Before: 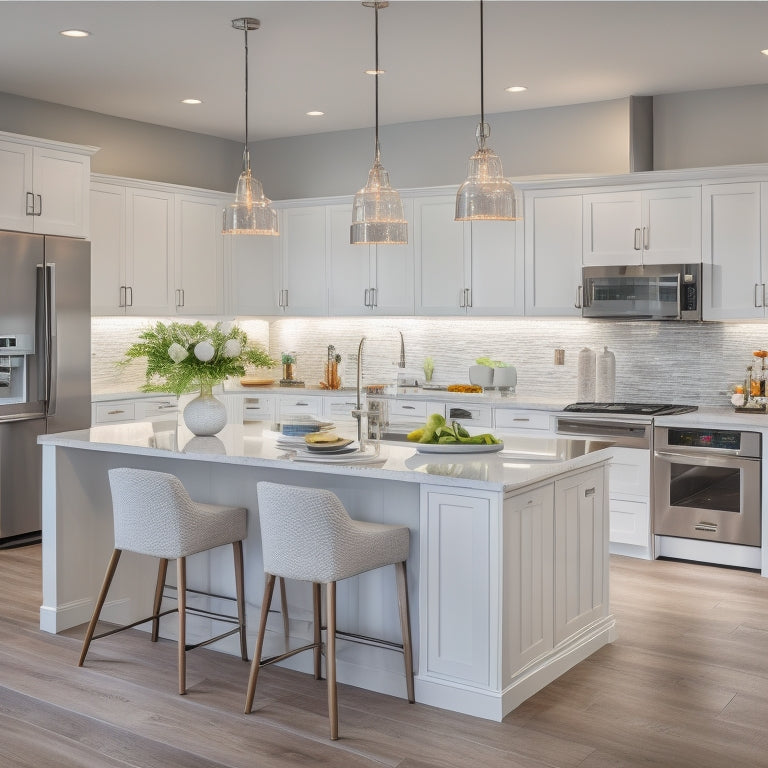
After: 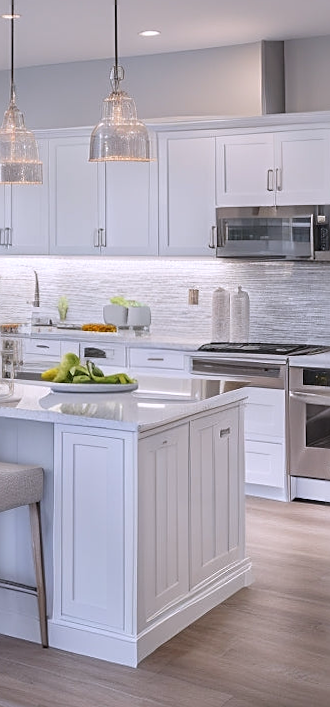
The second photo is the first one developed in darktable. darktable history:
rotate and perspective: rotation 0.226°, lens shift (vertical) -0.042, crop left 0.023, crop right 0.982, crop top 0.006, crop bottom 0.994
exposure: compensate highlight preservation false
sharpen: on, module defaults
white balance: red 1.004, blue 1.096
crop: left 47.628%, top 6.643%, right 7.874%
